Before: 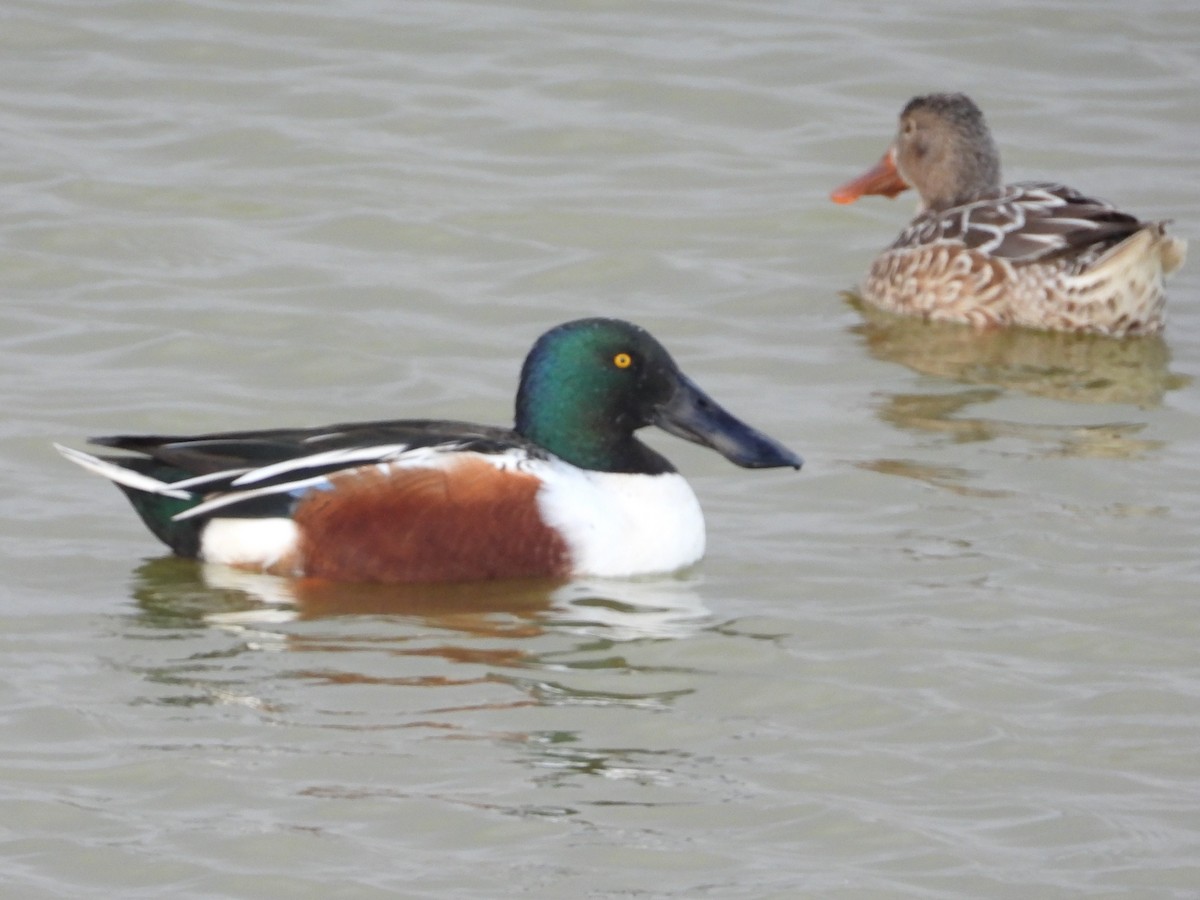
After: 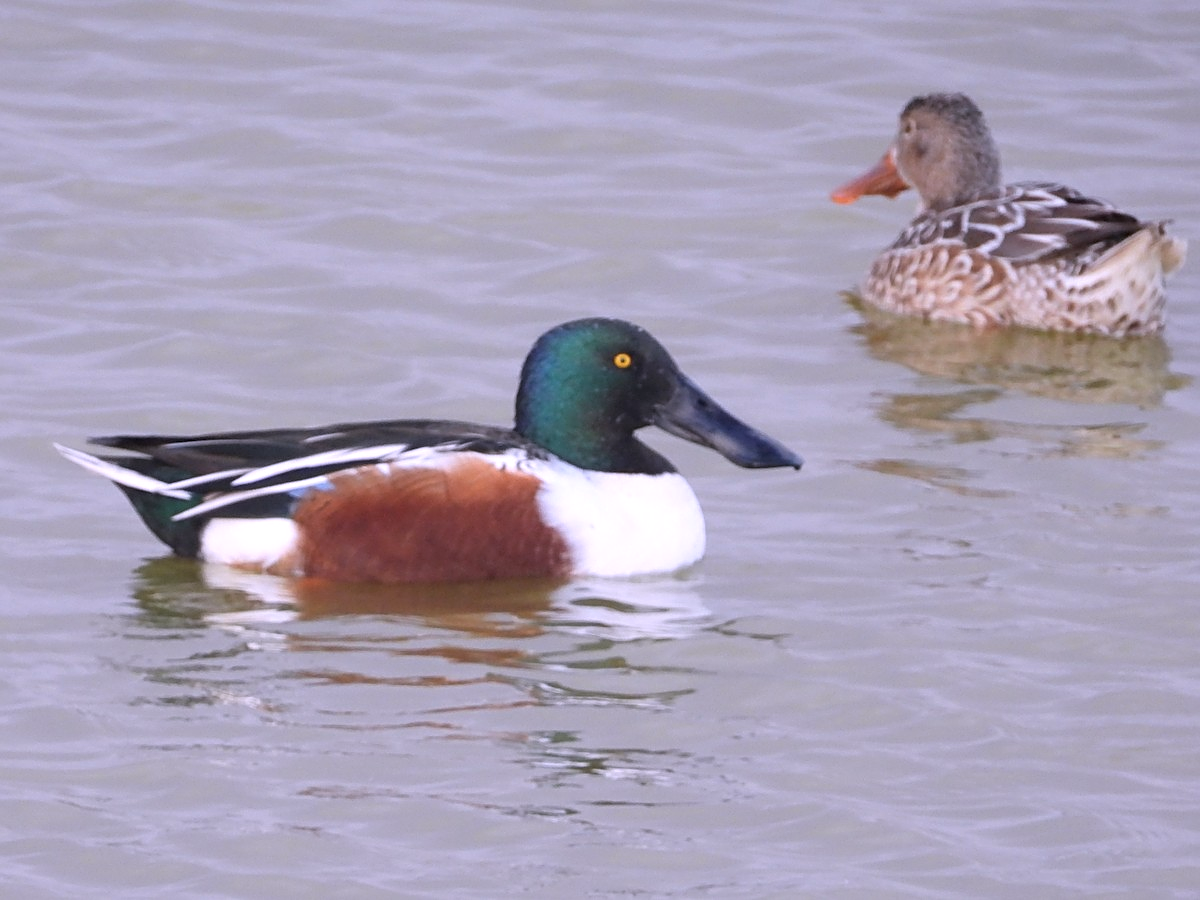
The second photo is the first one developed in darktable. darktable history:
sharpen: on, module defaults
white balance: red 1.042, blue 1.17
